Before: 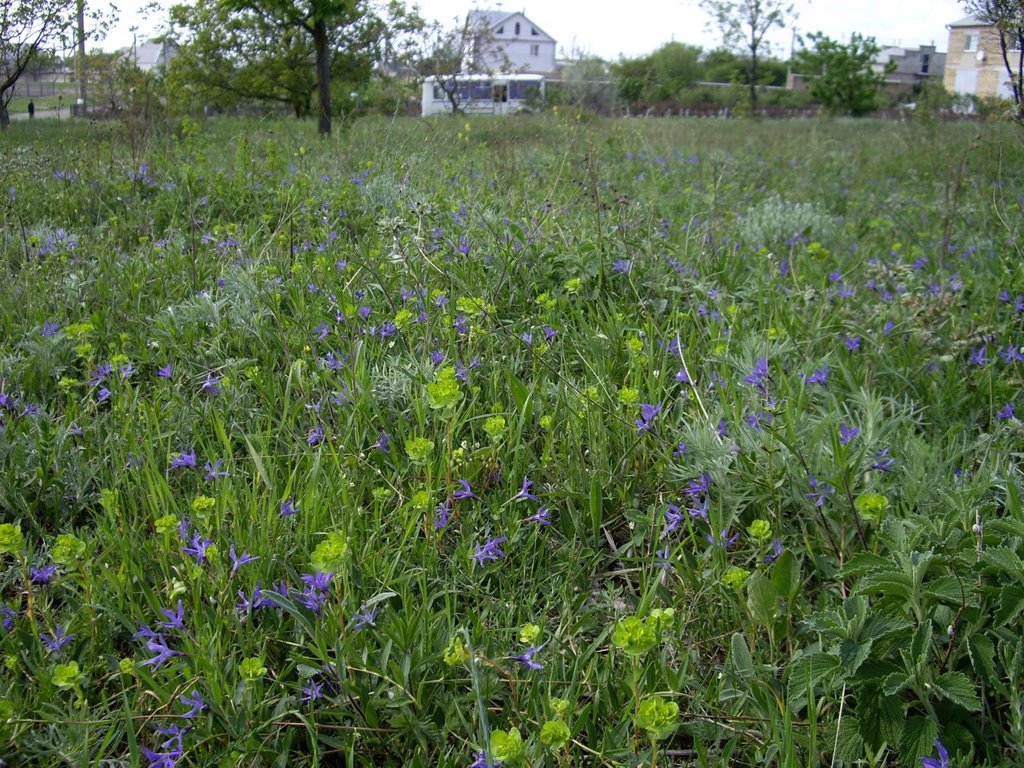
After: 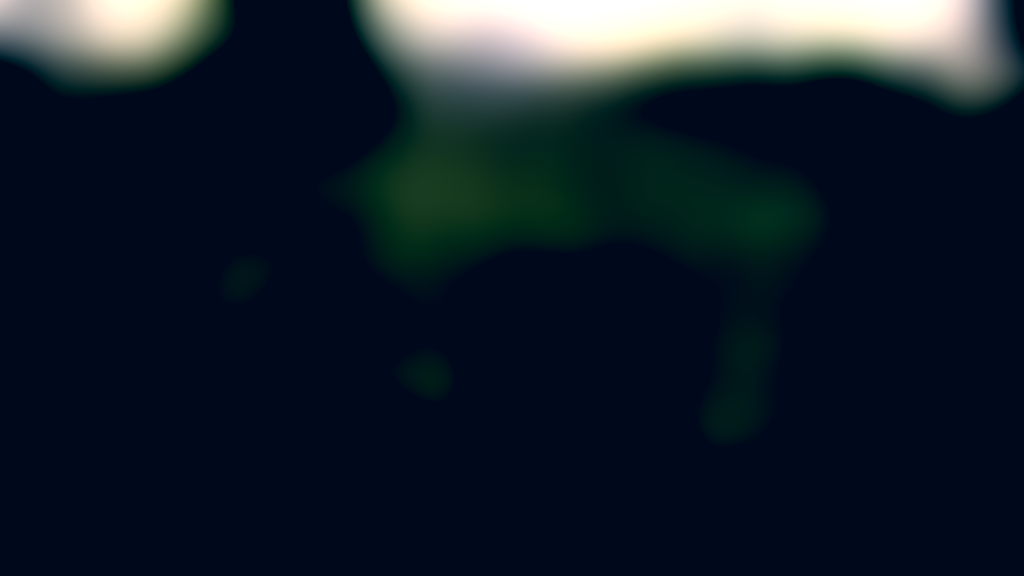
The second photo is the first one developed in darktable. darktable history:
color correction: highlights a* 10.32, highlights b* 14.66, shadows a* -9.59, shadows b* -15.02
lowpass: radius 31.92, contrast 1.72, brightness -0.98, saturation 0.94
crop: bottom 24.967%
rgb levels: levels [[0.034, 0.472, 0.904], [0, 0.5, 1], [0, 0.5, 1]]
color balance rgb: perceptual saturation grading › global saturation 36%, perceptual brilliance grading › global brilliance 10%, global vibrance 20%
